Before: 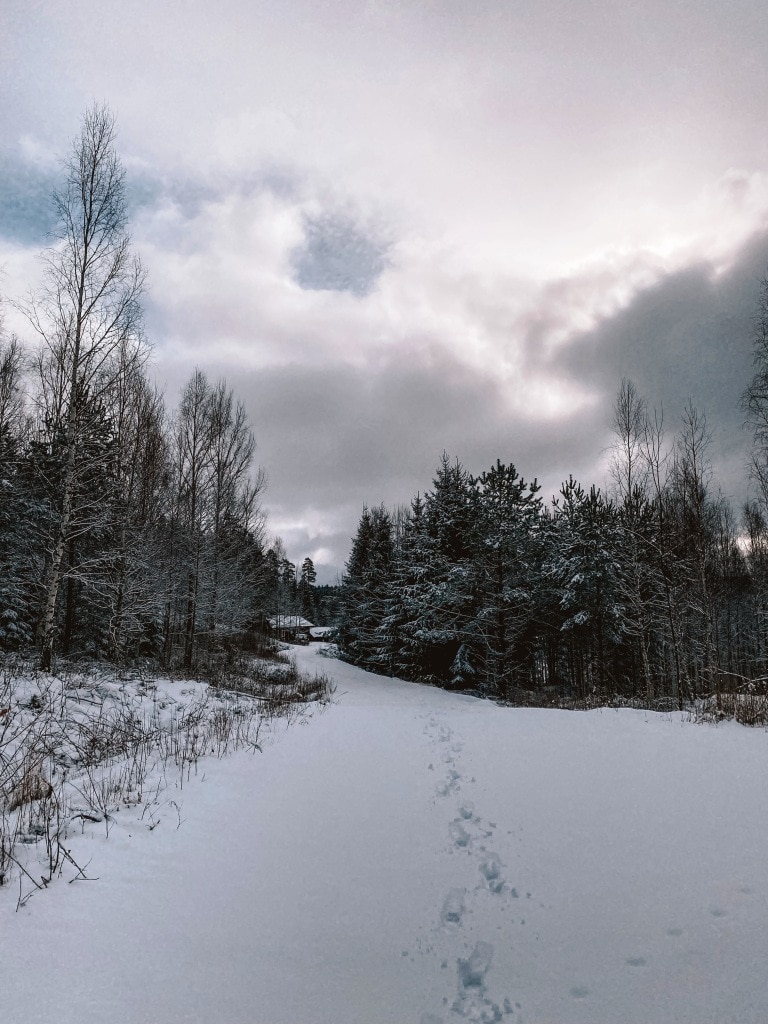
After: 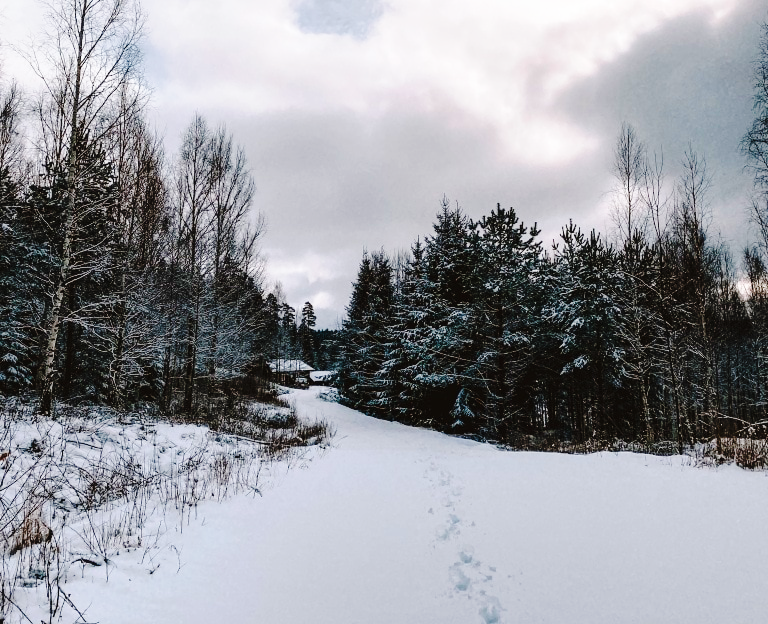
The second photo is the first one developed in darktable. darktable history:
base curve: curves: ch0 [(0, 0) (0.028, 0.03) (0.121, 0.232) (0.46, 0.748) (0.859, 0.968) (1, 1)], preserve colors none
velvia: on, module defaults
crop and rotate: top 25.056%, bottom 13.942%
tone curve: curves: ch0 [(0, 0) (0.003, 0.012) (0.011, 0.014) (0.025, 0.02) (0.044, 0.034) (0.069, 0.047) (0.1, 0.063) (0.136, 0.086) (0.177, 0.131) (0.224, 0.183) (0.277, 0.243) (0.335, 0.317) (0.399, 0.403) (0.468, 0.488) (0.543, 0.573) (0.623, 0.649) (0.709, 0.718) (0.801, 0.795) (0.898, 0.872) (1, 1)], preserve colors none
